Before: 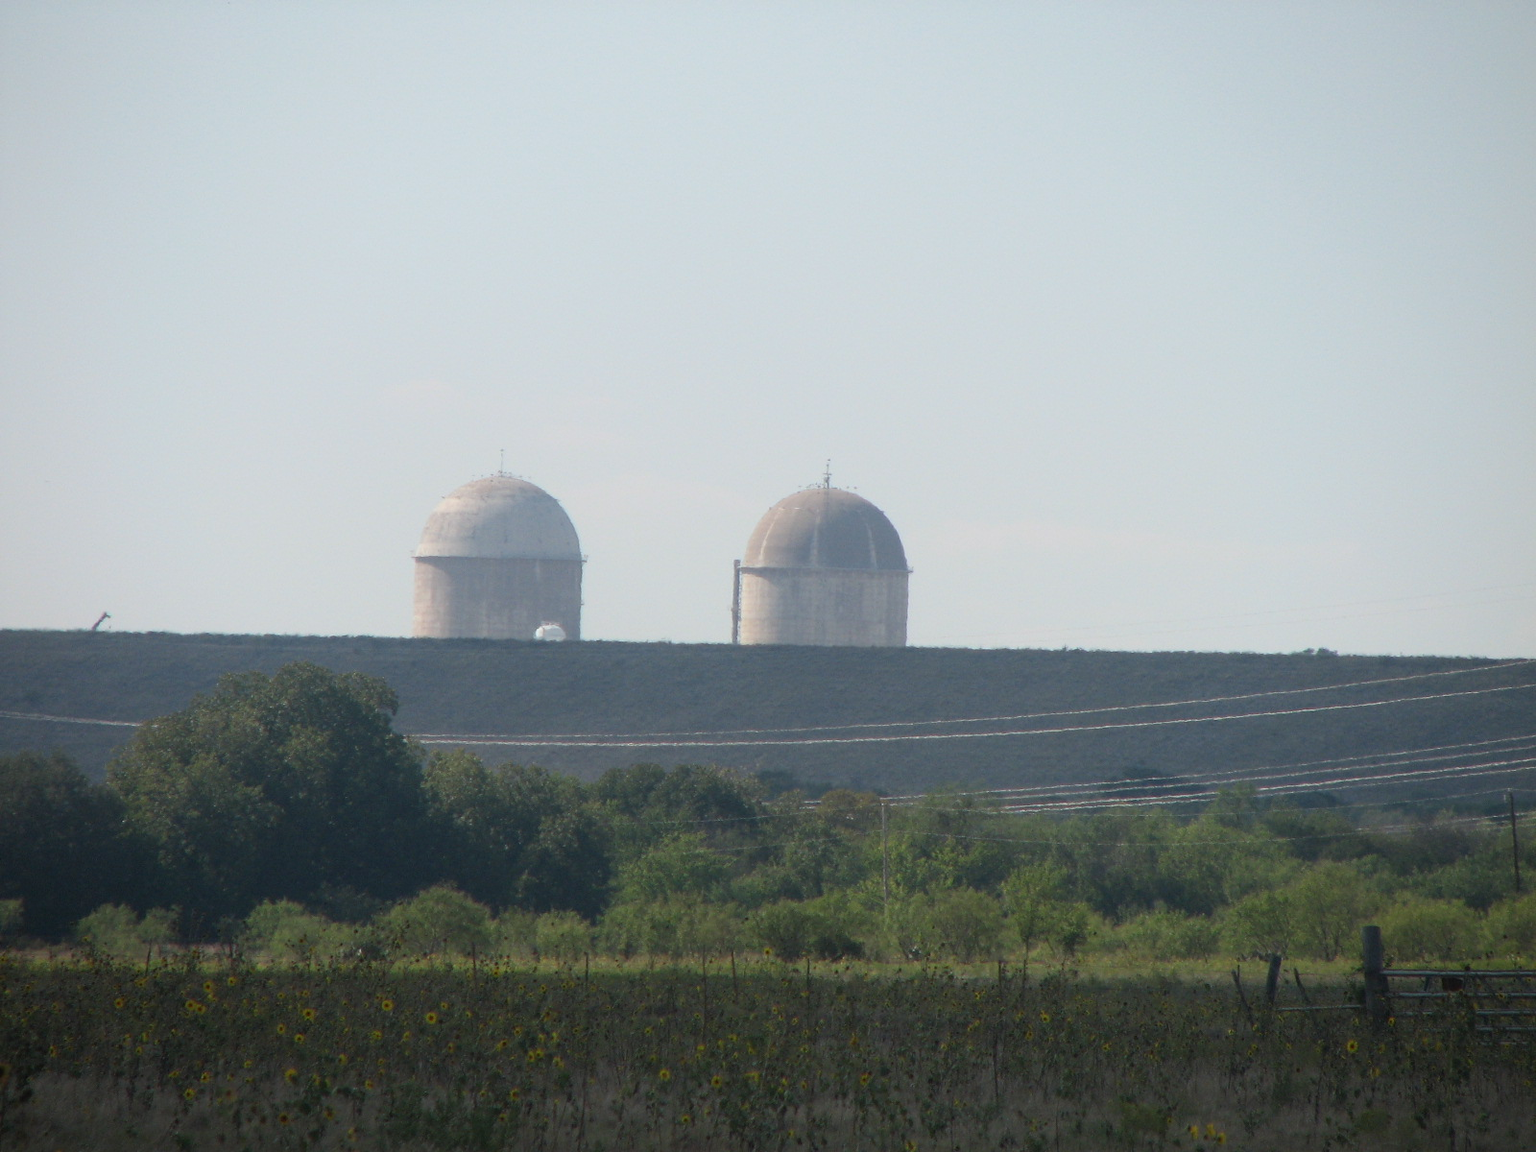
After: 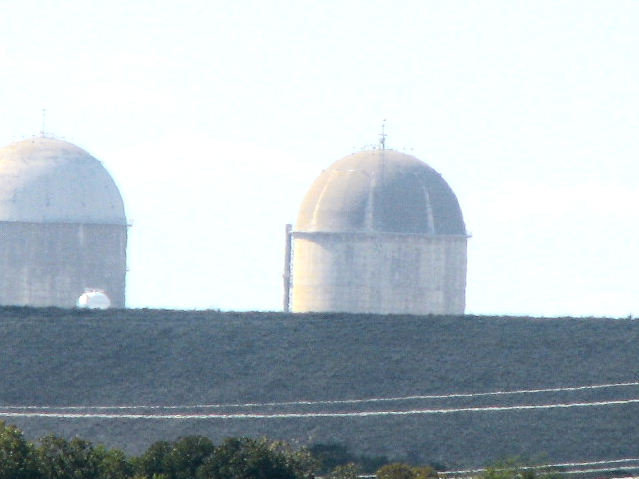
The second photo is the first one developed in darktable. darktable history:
tone curve: curves: ch0 [(0, 0.01) (0.133, 0.057) (0.338, 0.327) (0.494, 0.55) (0.726, 0.807) (1, 1)]; ch1 [(0, 0) (0.346, 0.324) (0.45, 0.431) (0.5, 0.5) (0.522, 0.517) (0.543, 0.578) (1, 1)]; ch2 [(0, 0) (0.44, 0.424) (0.501, 0.499) (0.564, 0.611) (0.622, 0.667) (0.707, 0.746) (1, 1)], color space Lab, independent channels, preserve colors none
tone equalizer: -8 EV -0.75 EV, -7 EV -0.7 EV, -6 EV -0.6 EV, -5 EV -0.4 EV, -3 EV 0.4 EV, -2 EV 0.6 EV, -1 EV 0.7 EV, +0 EV 0.75 EV, edges refinement/feathering 500, mask exposure compensation -1.57 EV, preserve details no
crop: left 30%, top 30%, right 30%, bottom 30%
